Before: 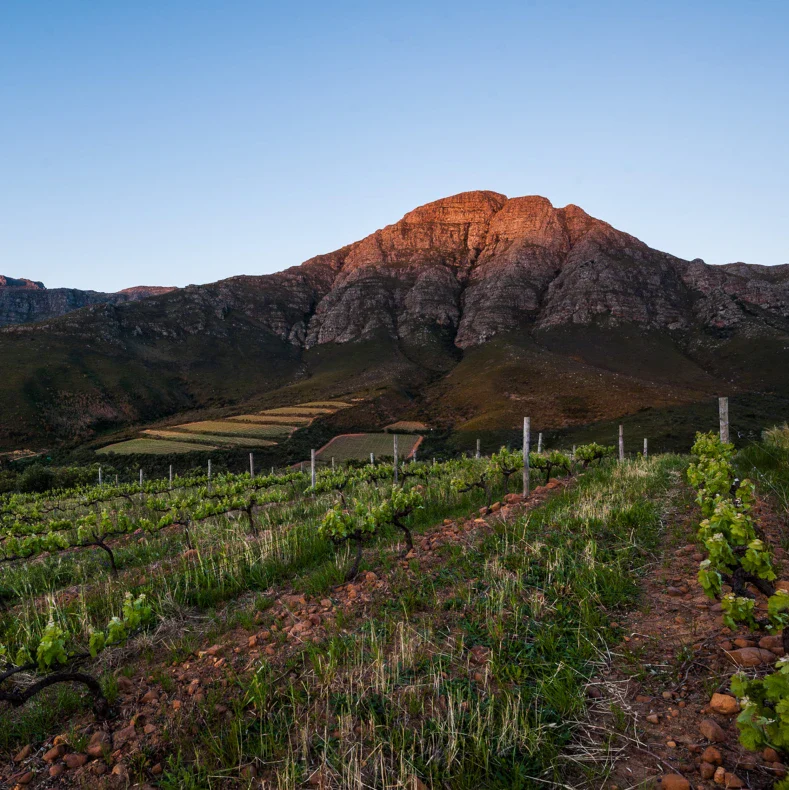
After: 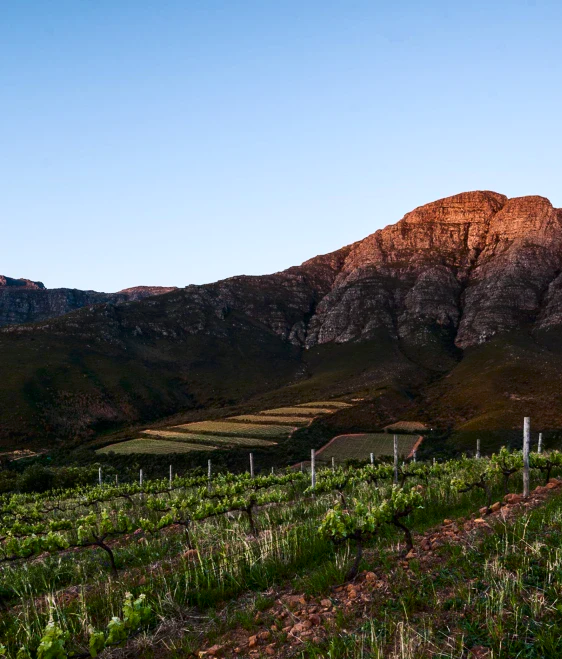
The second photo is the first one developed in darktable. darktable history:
contrast brightness saturation: contrast 0.222
crop: right 28.659%, bottom 16.574%
